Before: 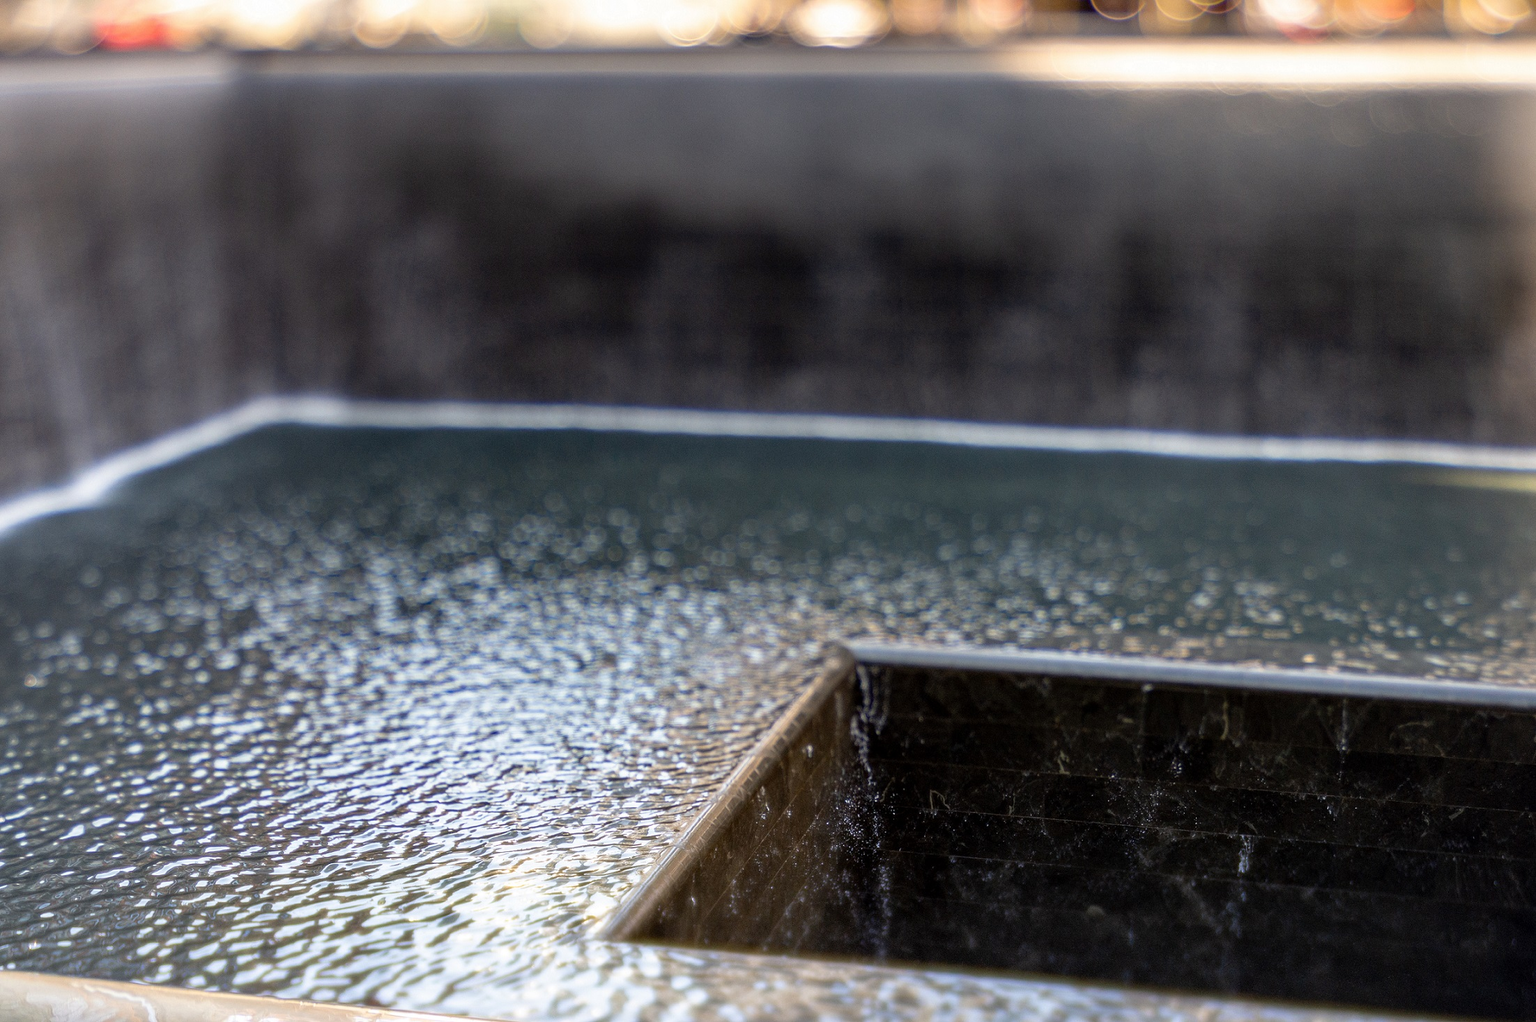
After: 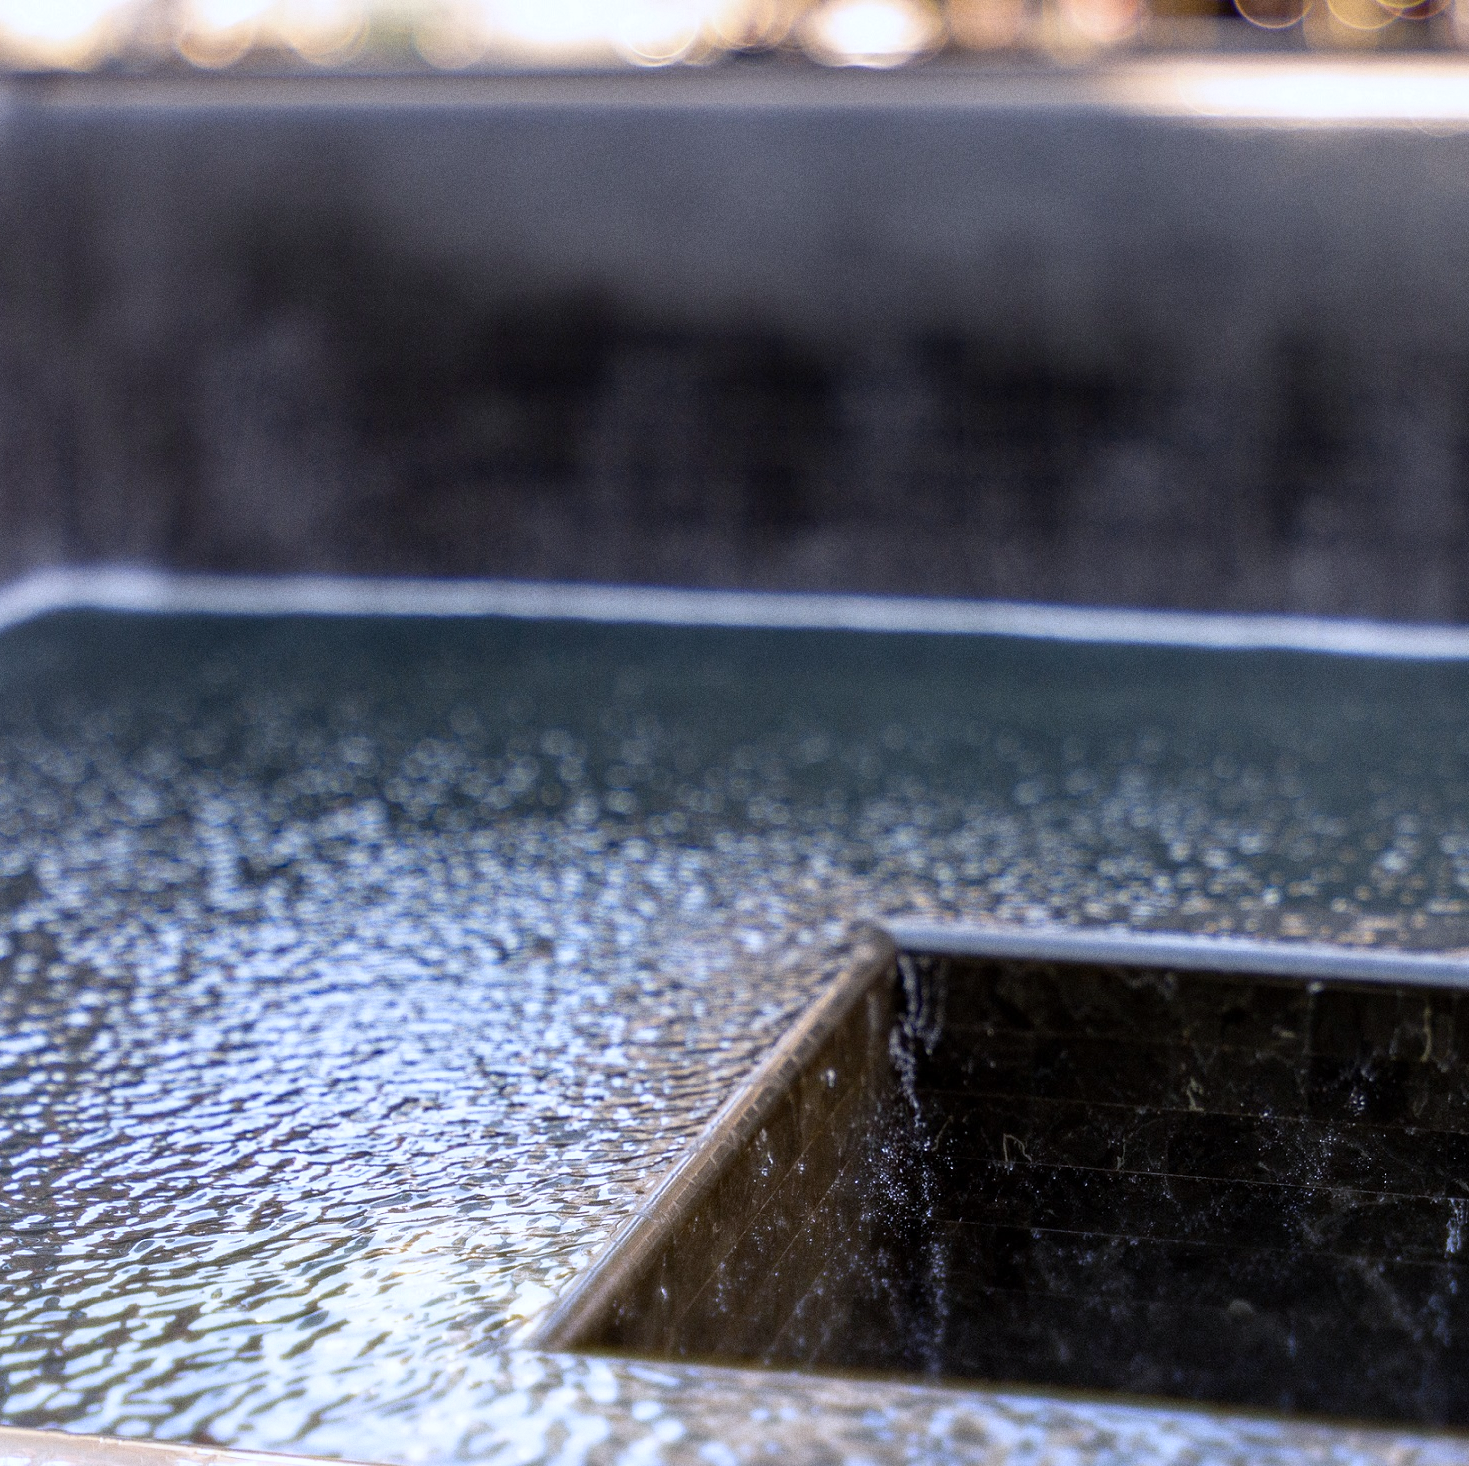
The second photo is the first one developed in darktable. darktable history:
exposure: compensate highlight preservation false
crop and rotate: left 15.055%, right 18.278%
grain: coarseness 0.09 ISO
white balance: red 0.967, blue 1.119, emerald 0.756
